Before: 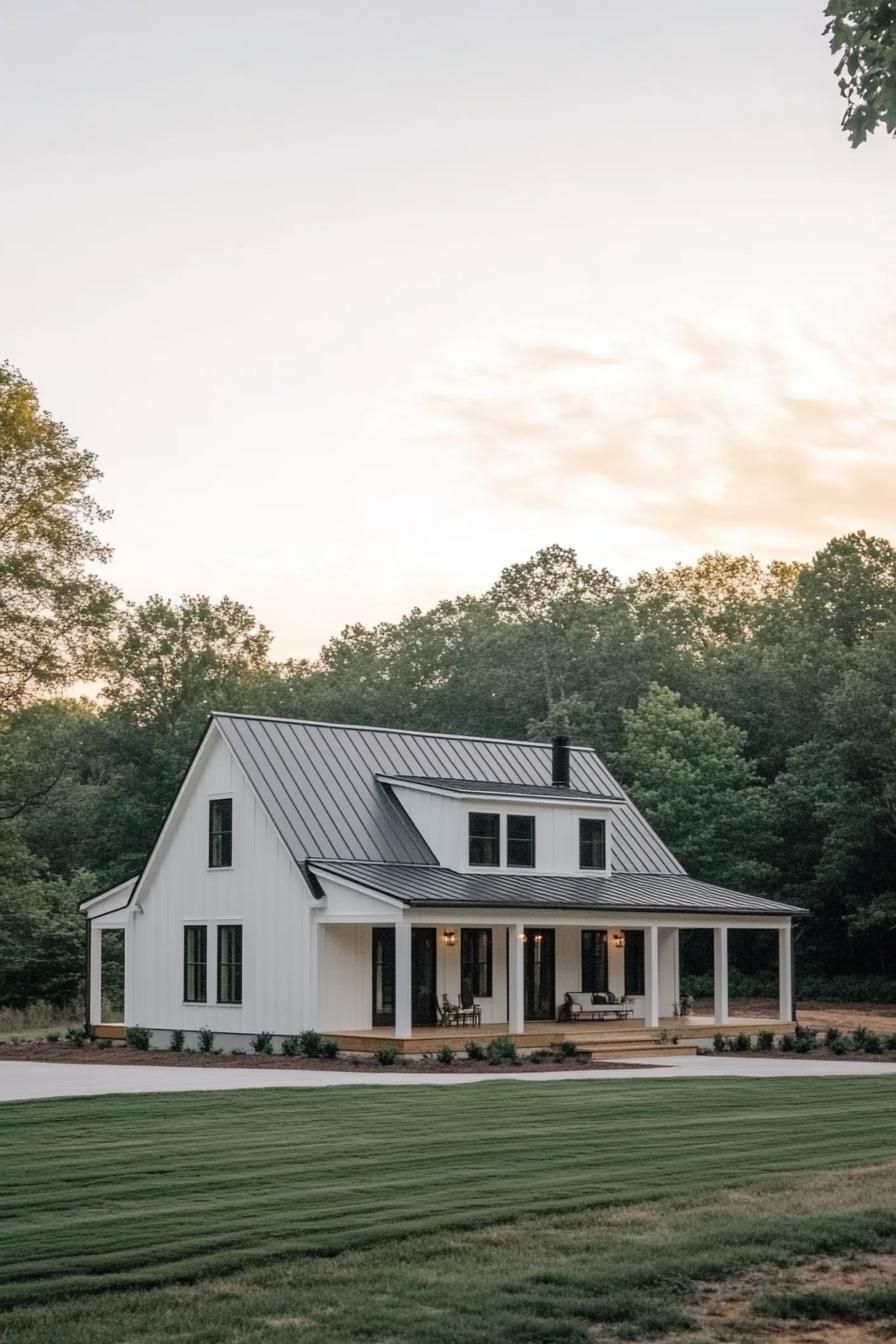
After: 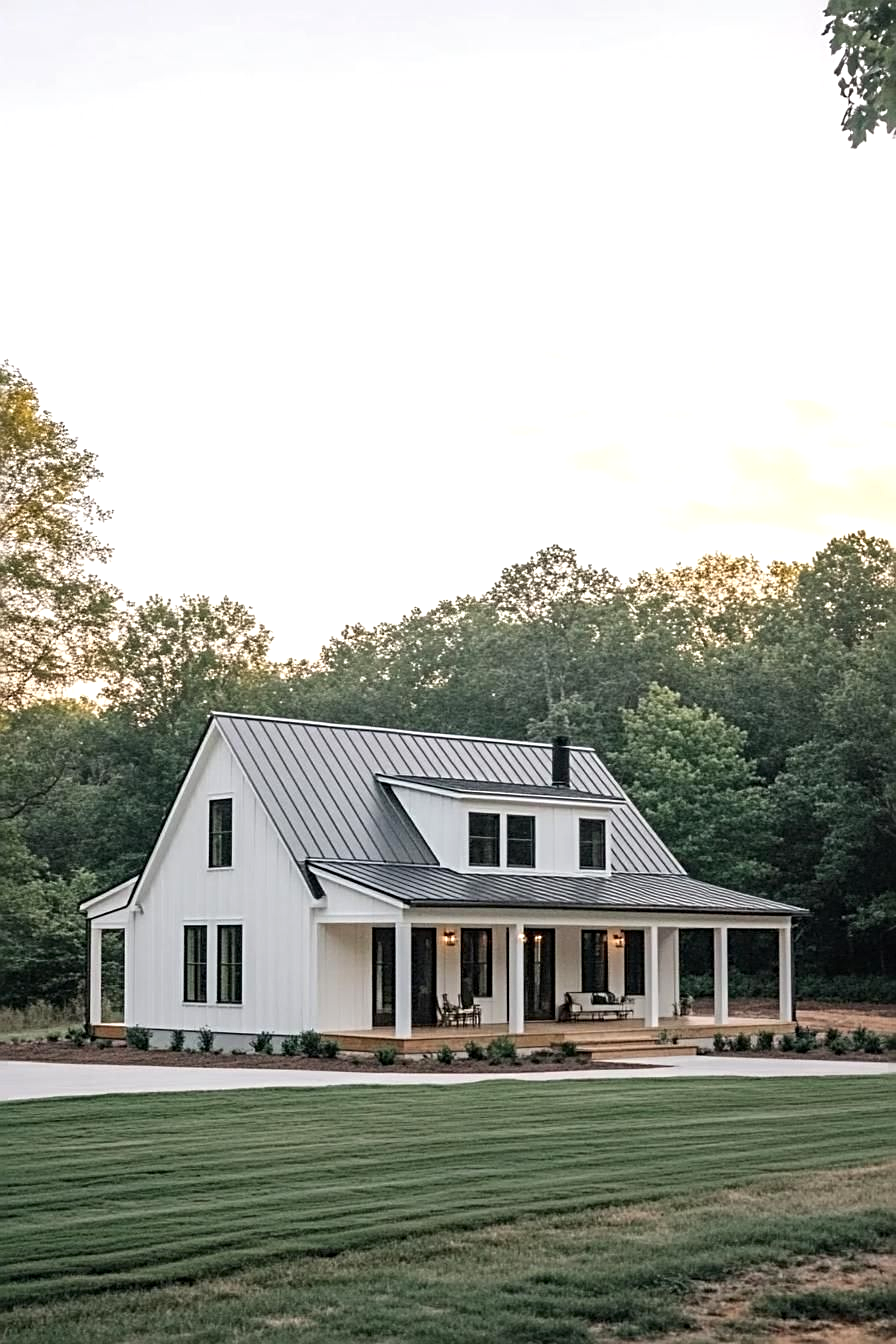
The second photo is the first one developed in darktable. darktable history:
exposure: exposure 0.426 EV, compensate highlight preservation false
sharpen: radius 3.119
